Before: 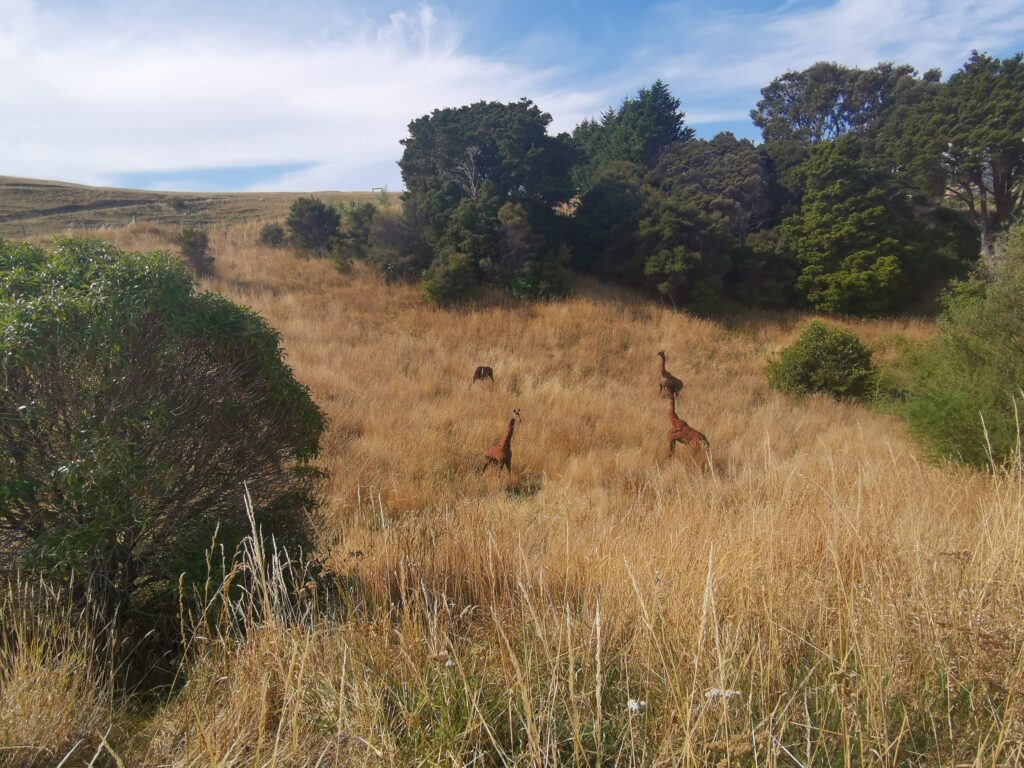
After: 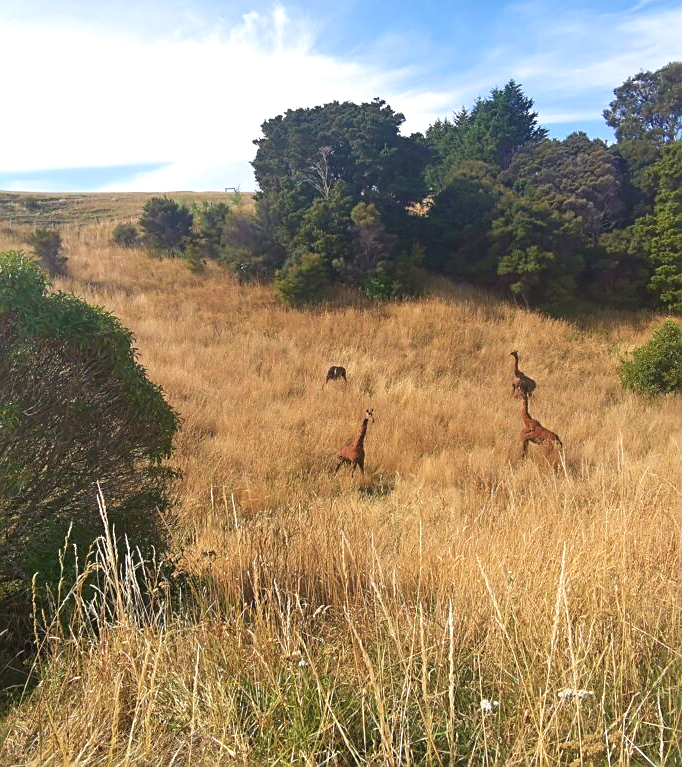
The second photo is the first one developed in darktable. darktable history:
exposure: black level correction -0.002, exposure 0.54 EV, compensate highlight preservation false
sharpen: on, module defaults
velvia: on, module defaults
crop and rotate: left 14.385%, right 18.948%
